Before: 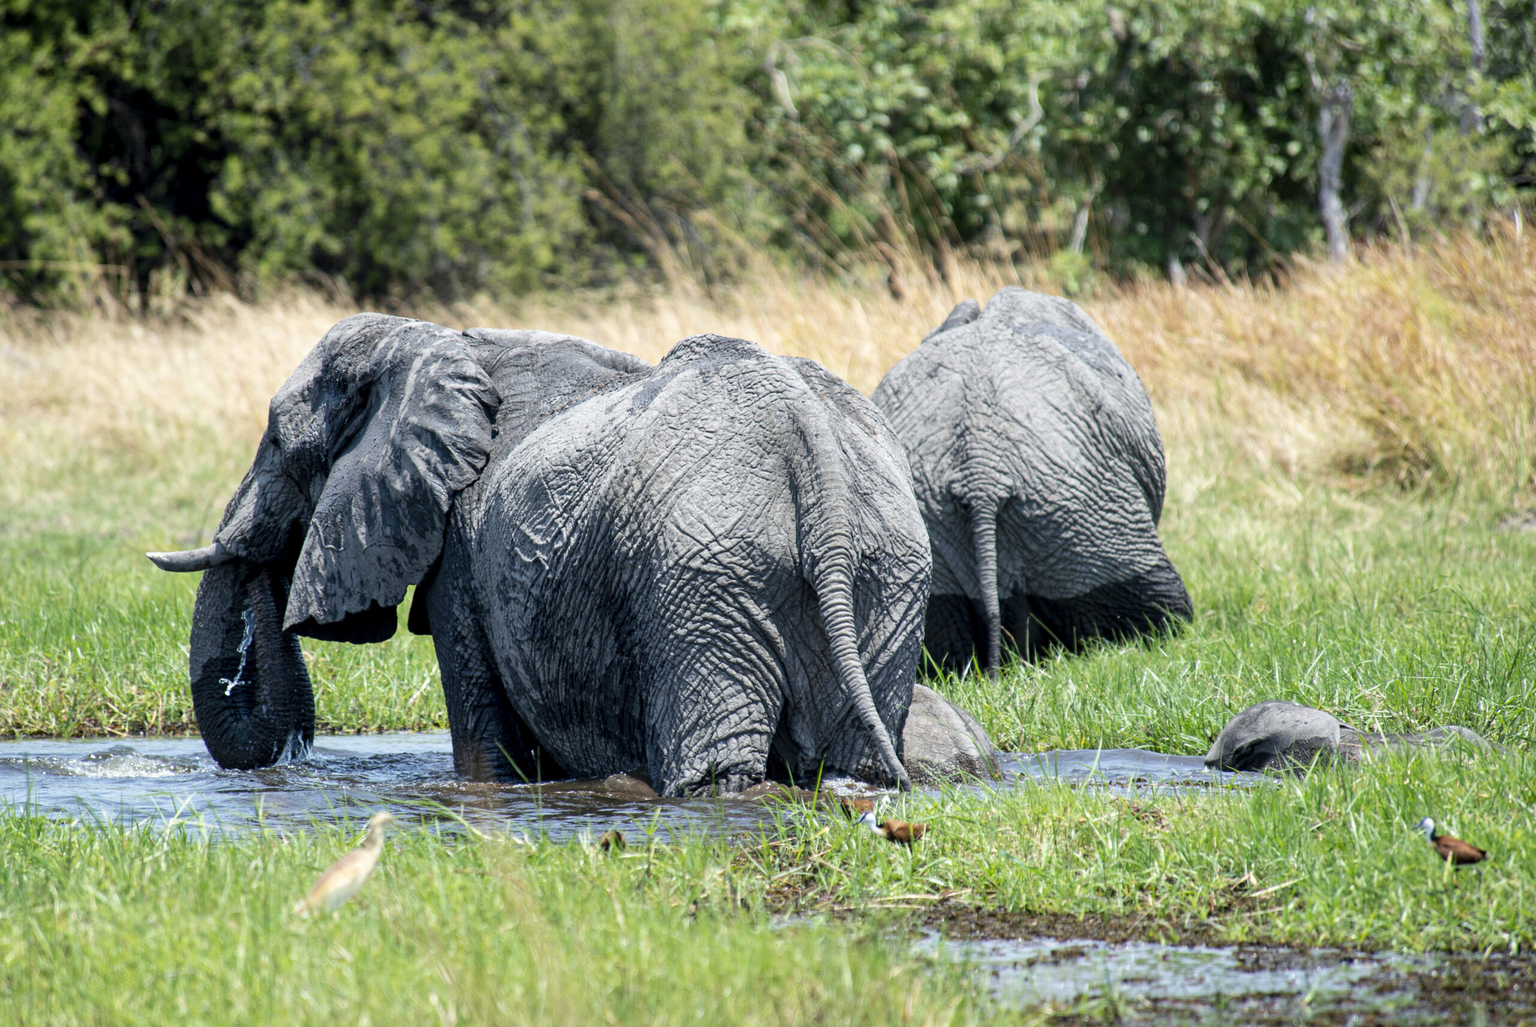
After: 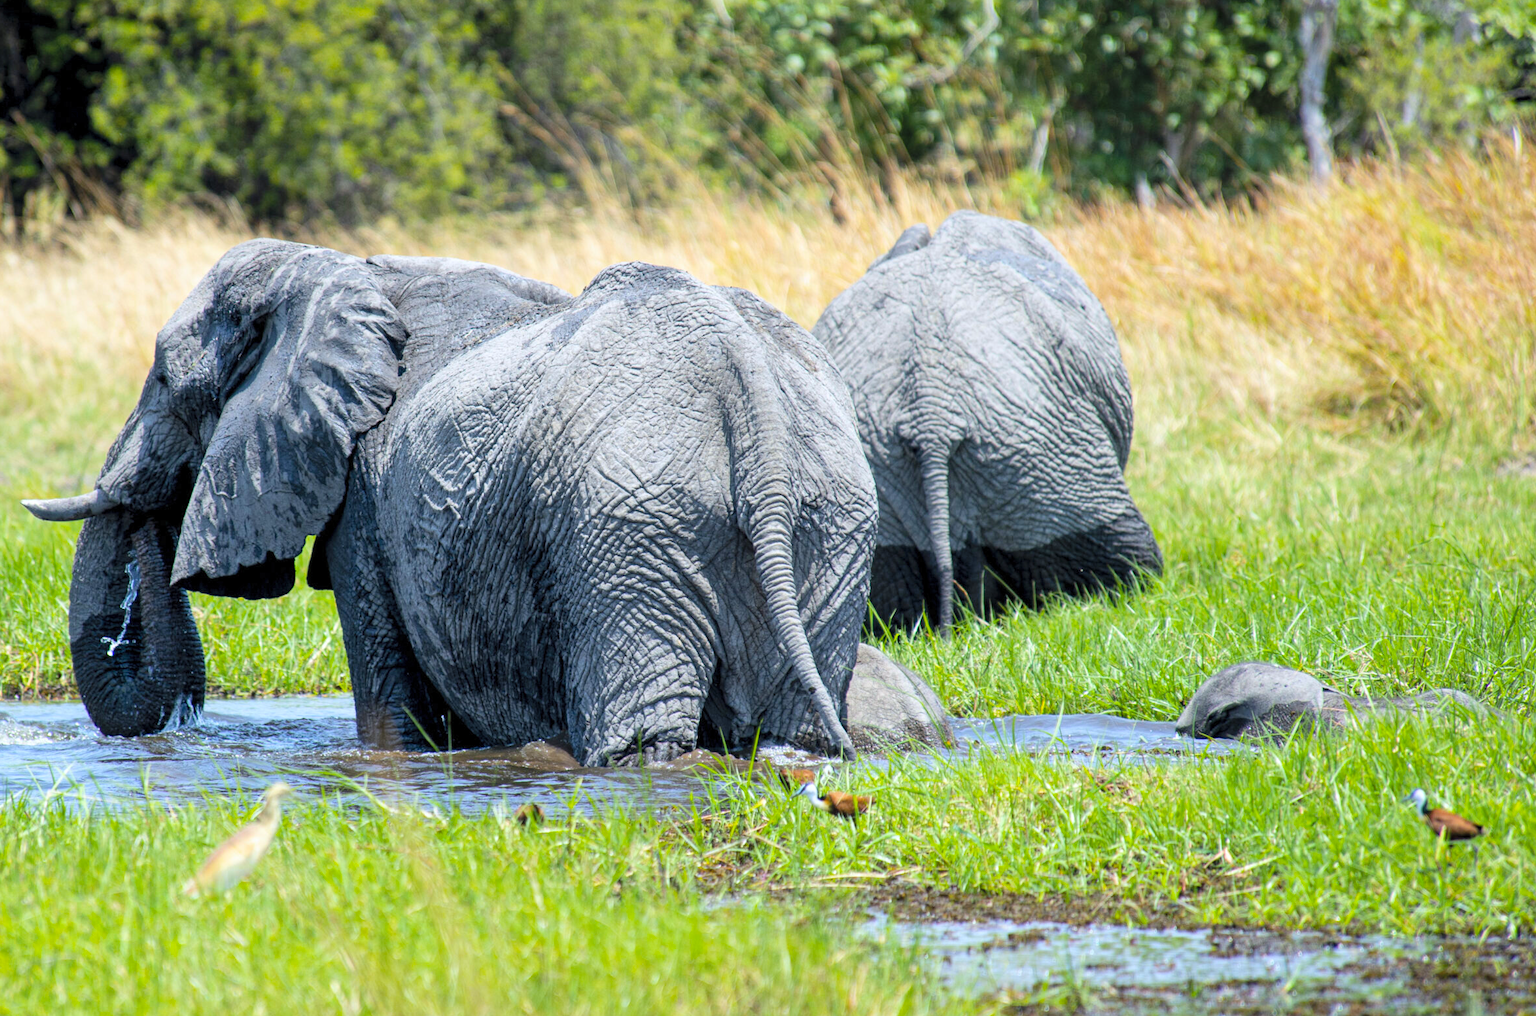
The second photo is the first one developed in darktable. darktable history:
crop and rotate: left 8.262%, top 9.226%
white balance: red 0.988, blue 1.017
color balance rgb: linear chroma grading › global chroma 15%, perceptual saturation grading › global saturation 30%
contrast brightness saturation: brightness 0.15
